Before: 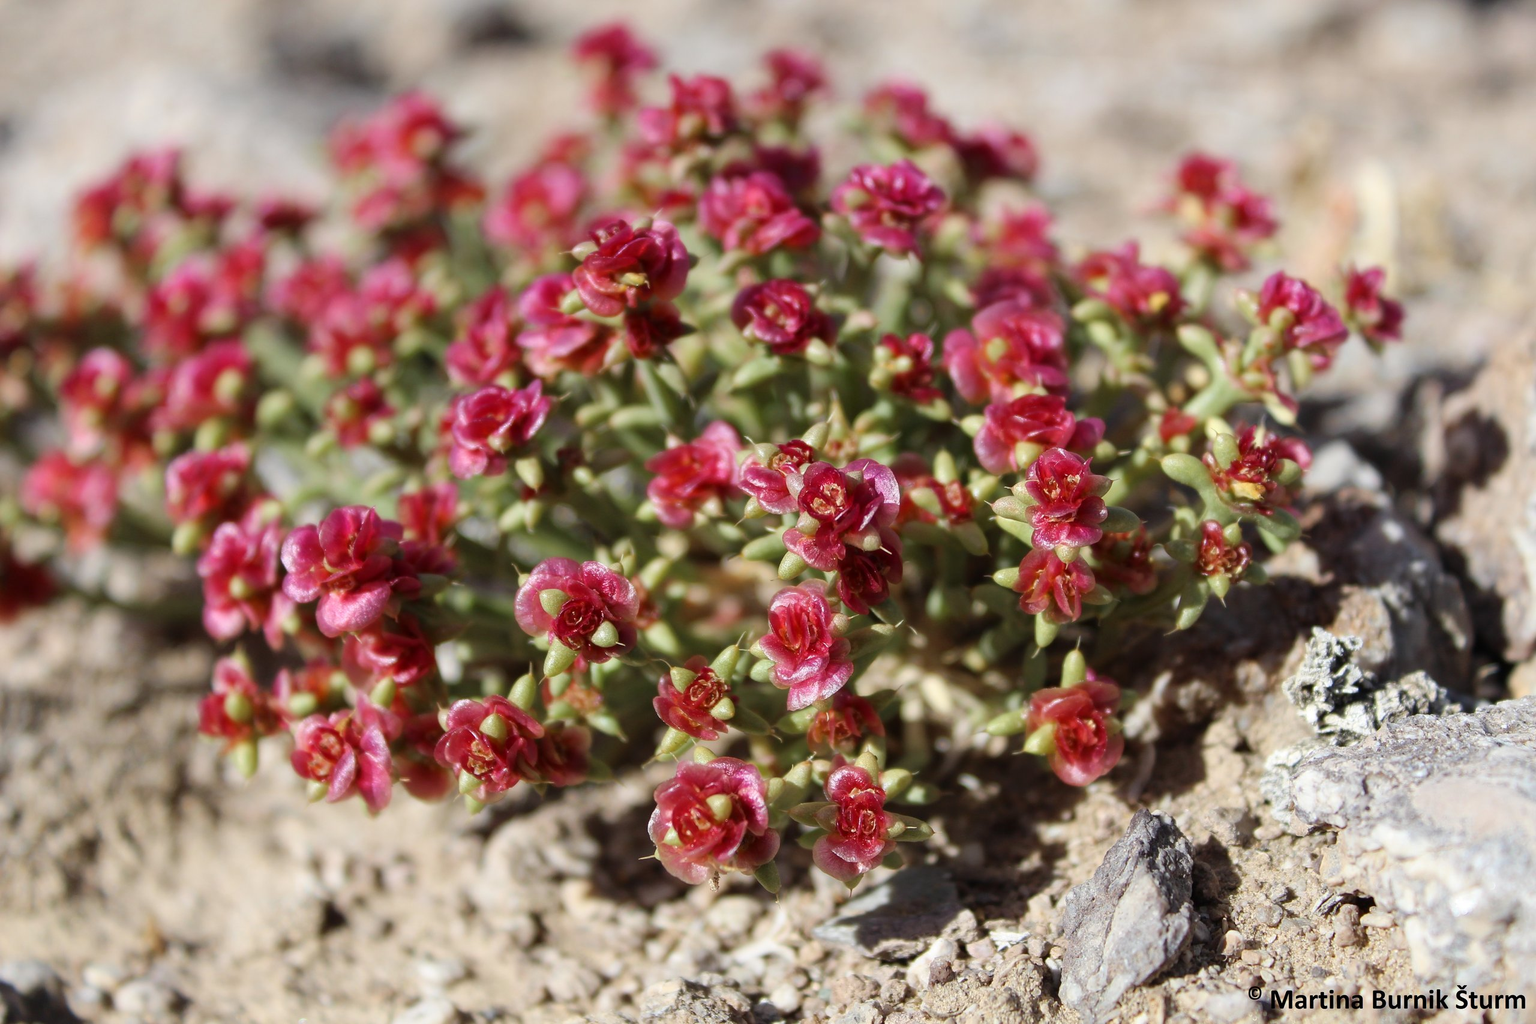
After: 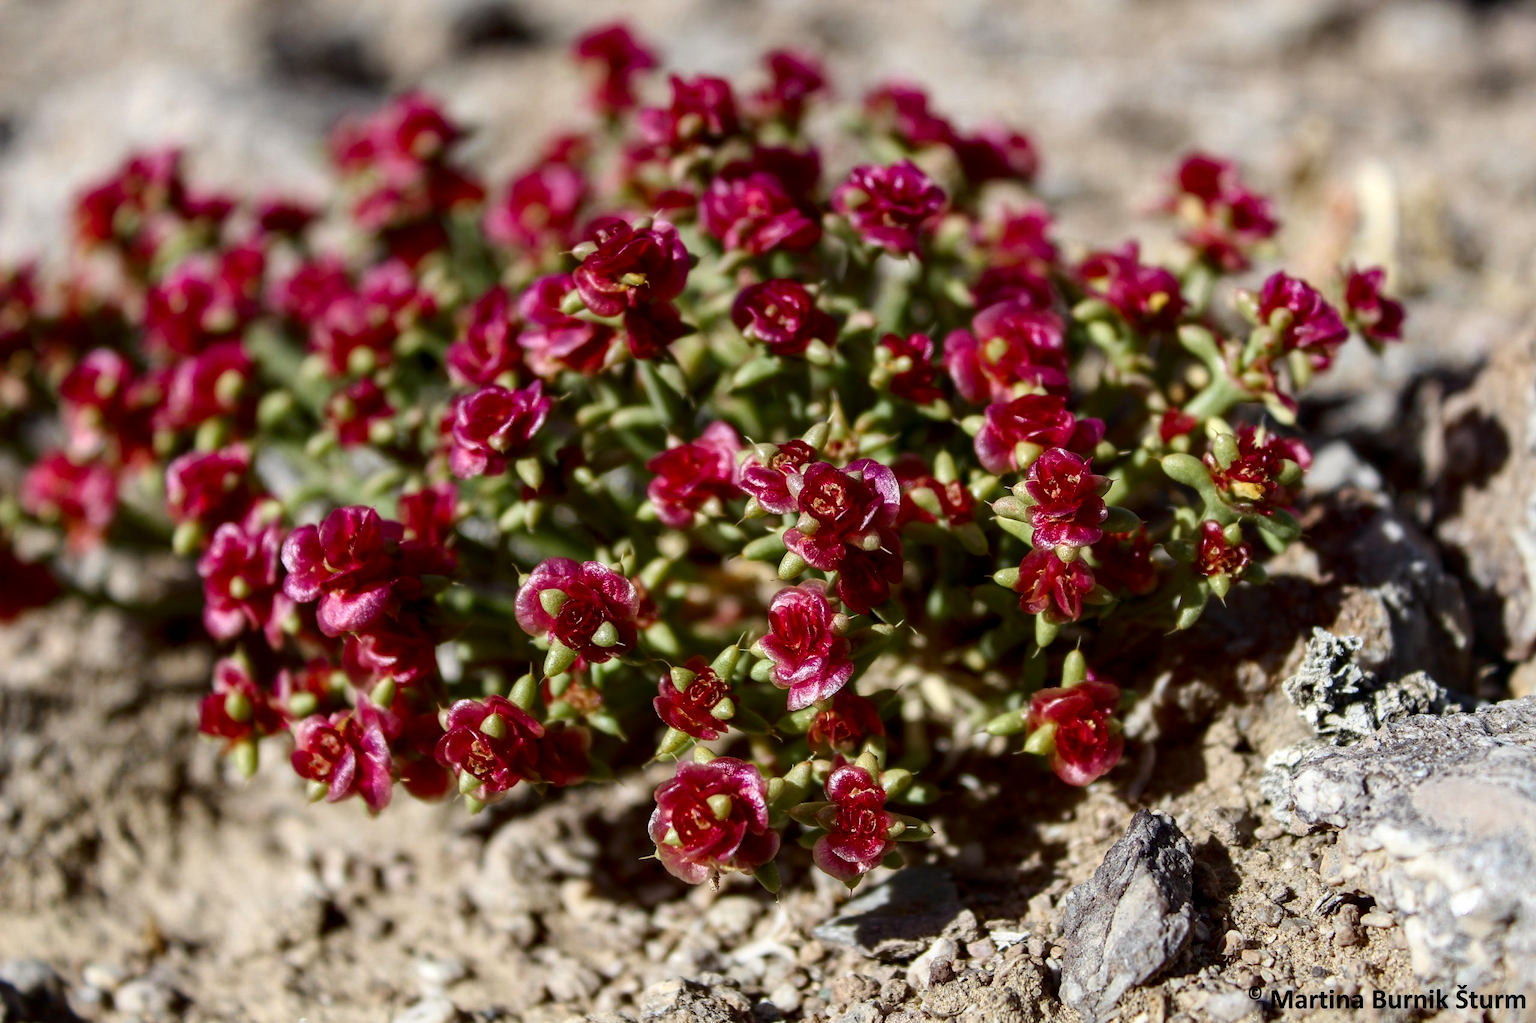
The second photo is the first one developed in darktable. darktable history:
local contrast: detail 130%
contrast brightness saturation: contrast 0.13, brightness -0.24, saturation 0.14
